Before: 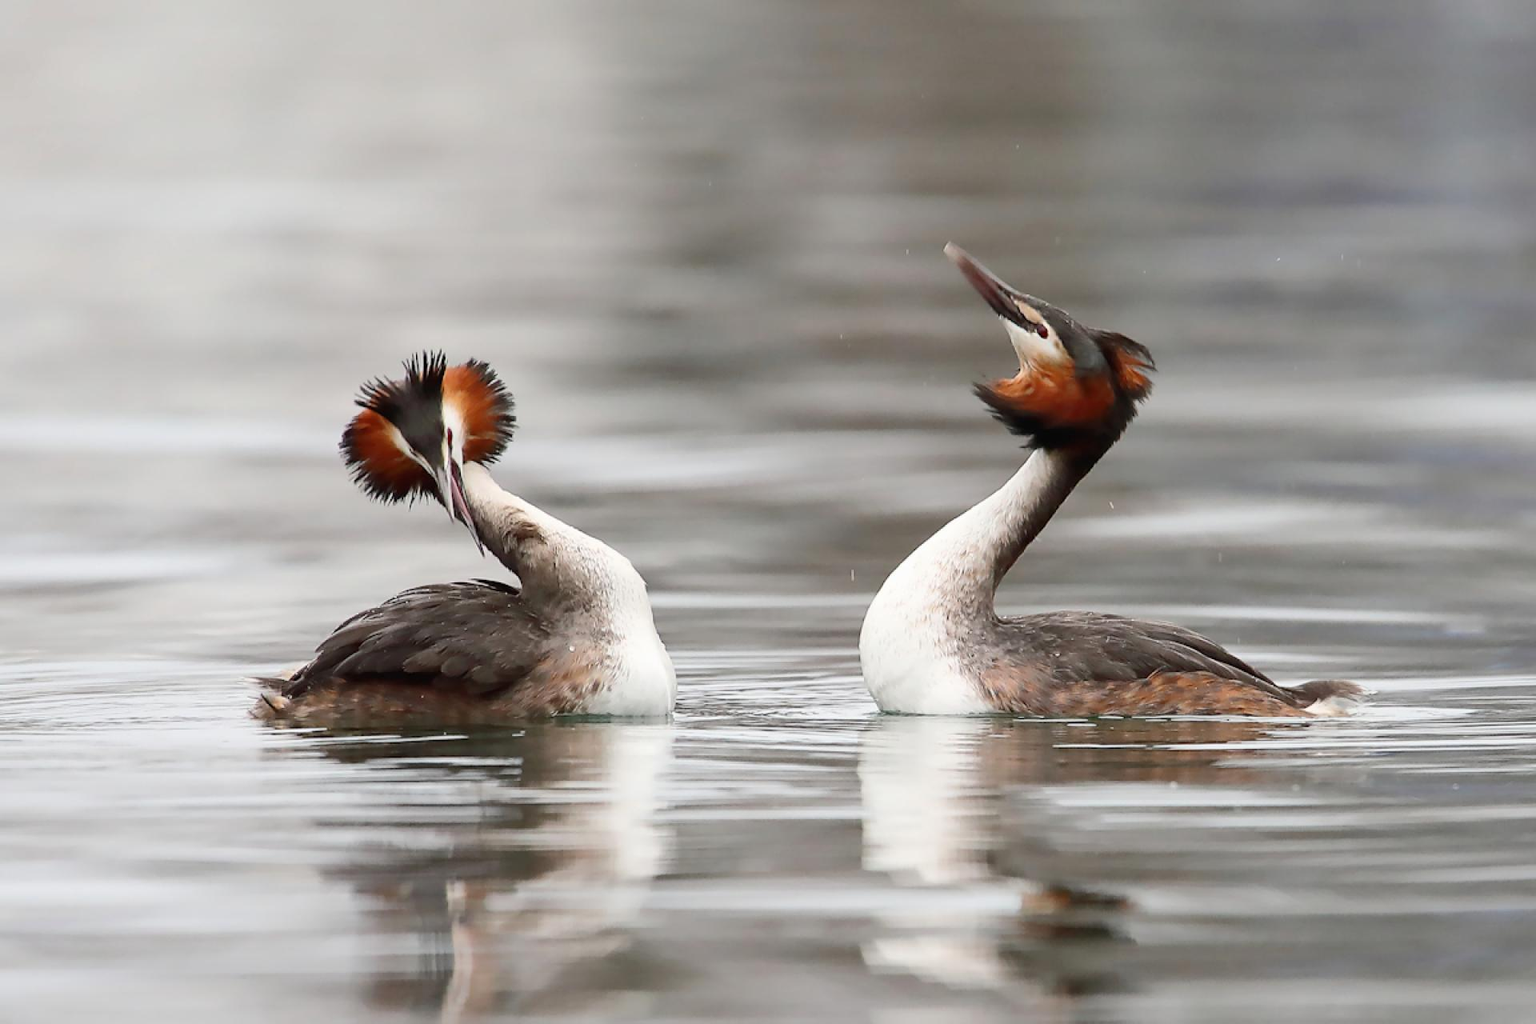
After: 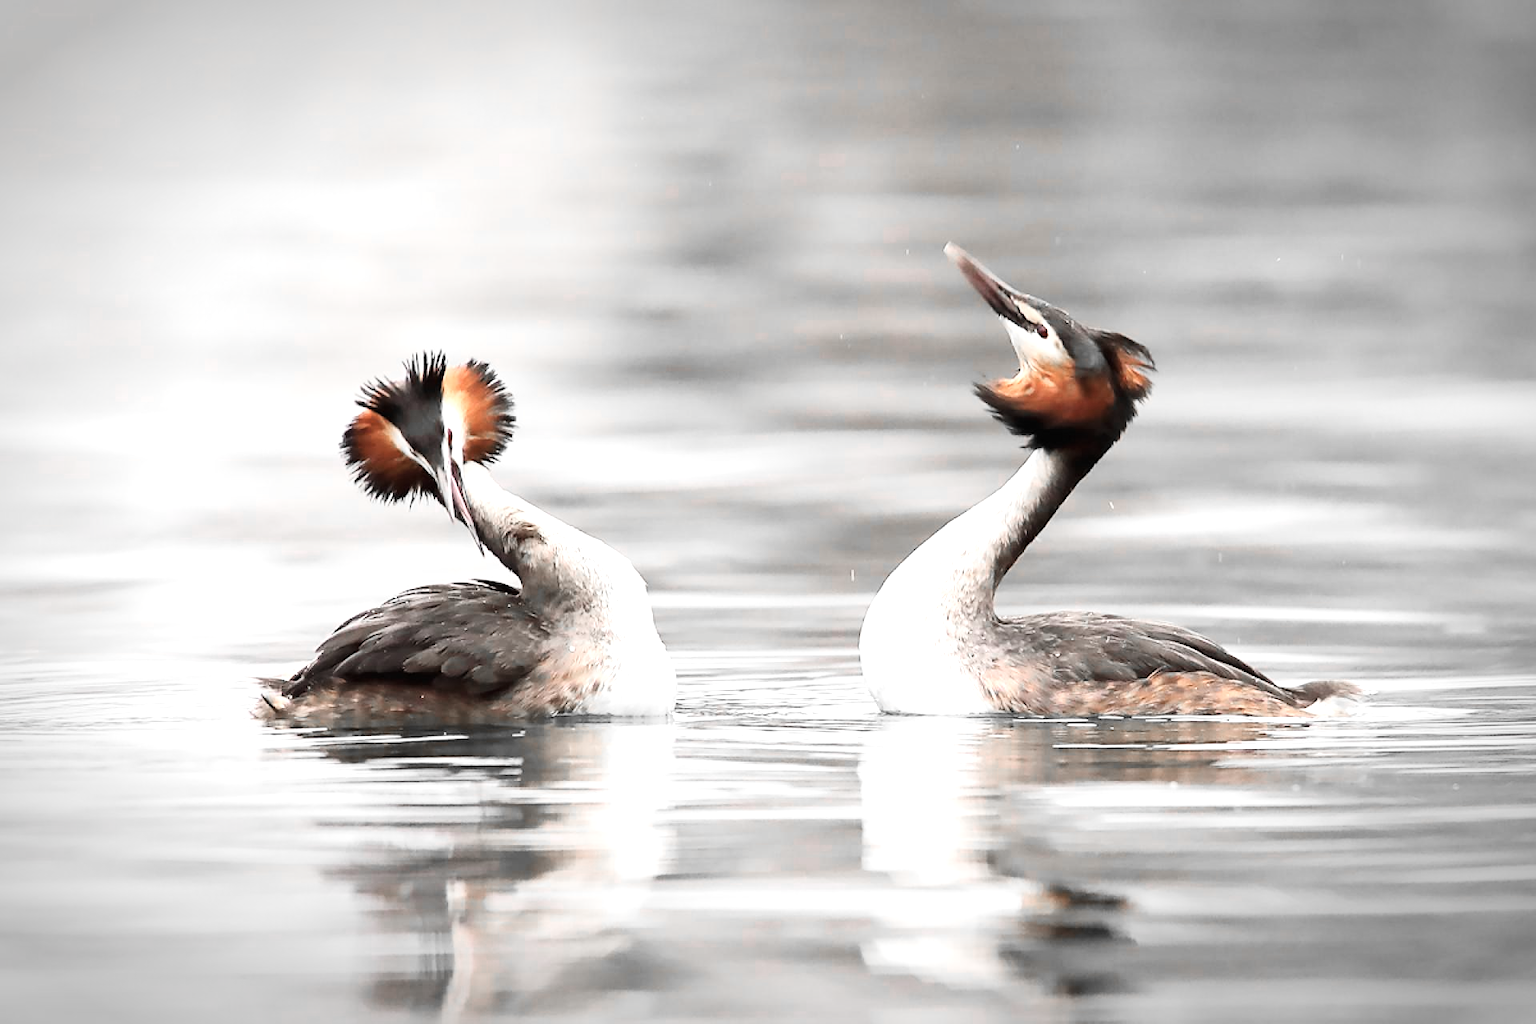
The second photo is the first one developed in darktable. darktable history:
vibrance: vibrance 67%
contrast brightness saturation: contrast 0.1, saturation -0.36
tone curve: curves: ch0 [(0, 0) (0.004, 0.001) (0.133, 0.112) (0.325, 0.362) (0.832, 0.893) (1, 1)], color space Lab, linked channels, preserve colors none
vignetting: automatic ratio true
exposure: exposure 0.74 EV, compensate highlight preservation false
color zones: curves: ch0 [(0, 0.65) (0.096, 0.644) (0.221, 0.539) (0.429, 0.5) (0.571, 0.5) (0.714, 0.5) (0.857, 0.5) (1, 0.65)]; ch1 [(0, 0.5) (0.143, 0.5) (0.257, -0.002) (0.429, 0.04) (0.571, -0.001) (0.714, -0.015) (0.857, 0.024) (1, 0.5)]
